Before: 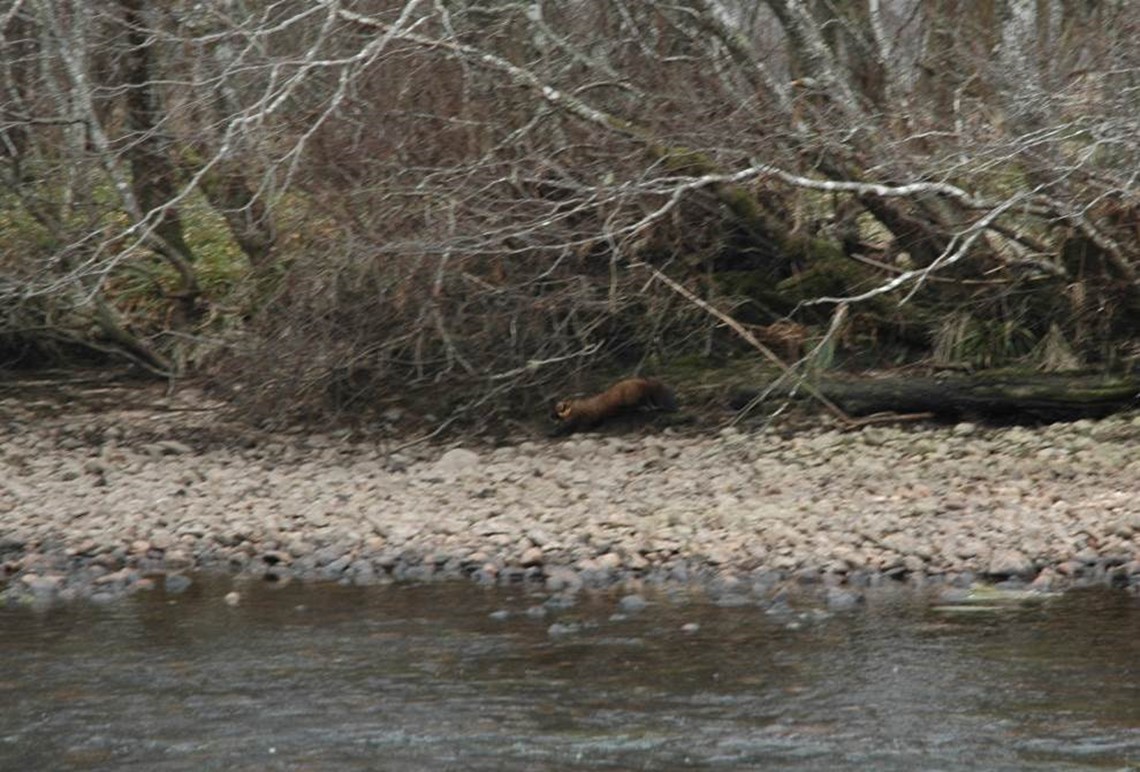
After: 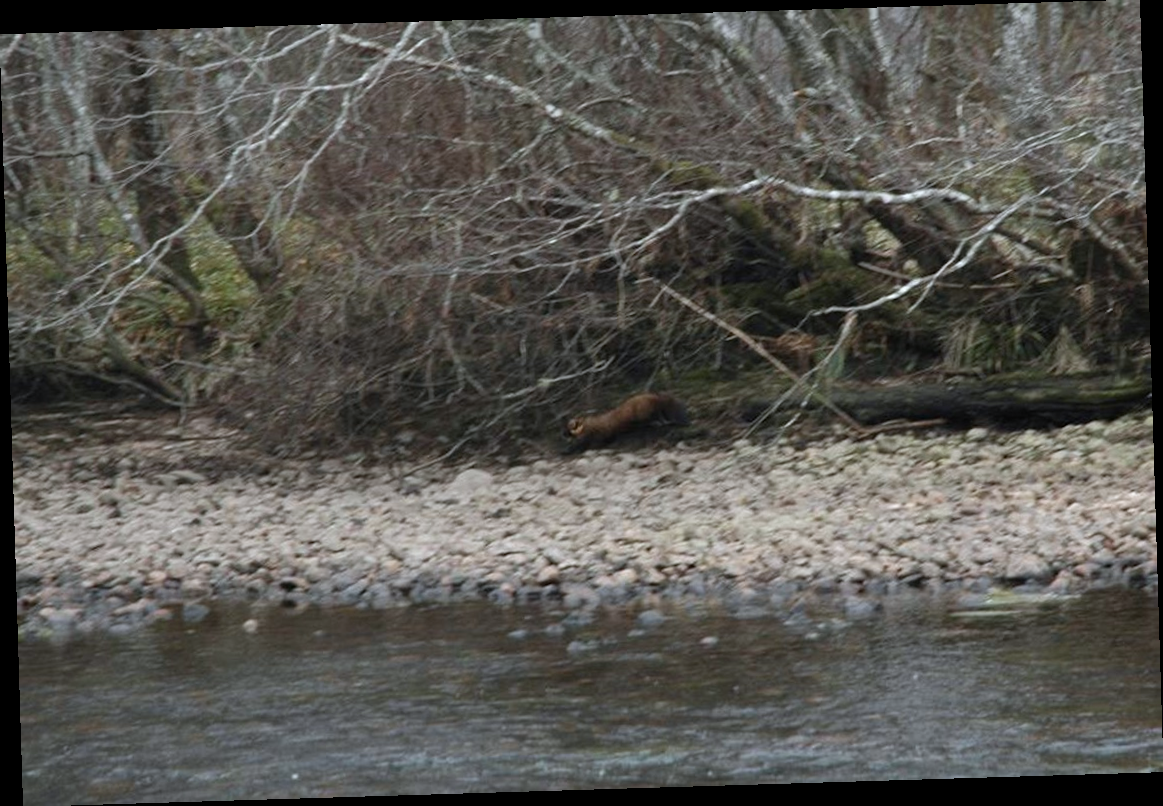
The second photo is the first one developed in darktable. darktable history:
rotate and perspective: rotation -1.75°, automatic cropping off
white balance: red 0.967, blue 1.049
